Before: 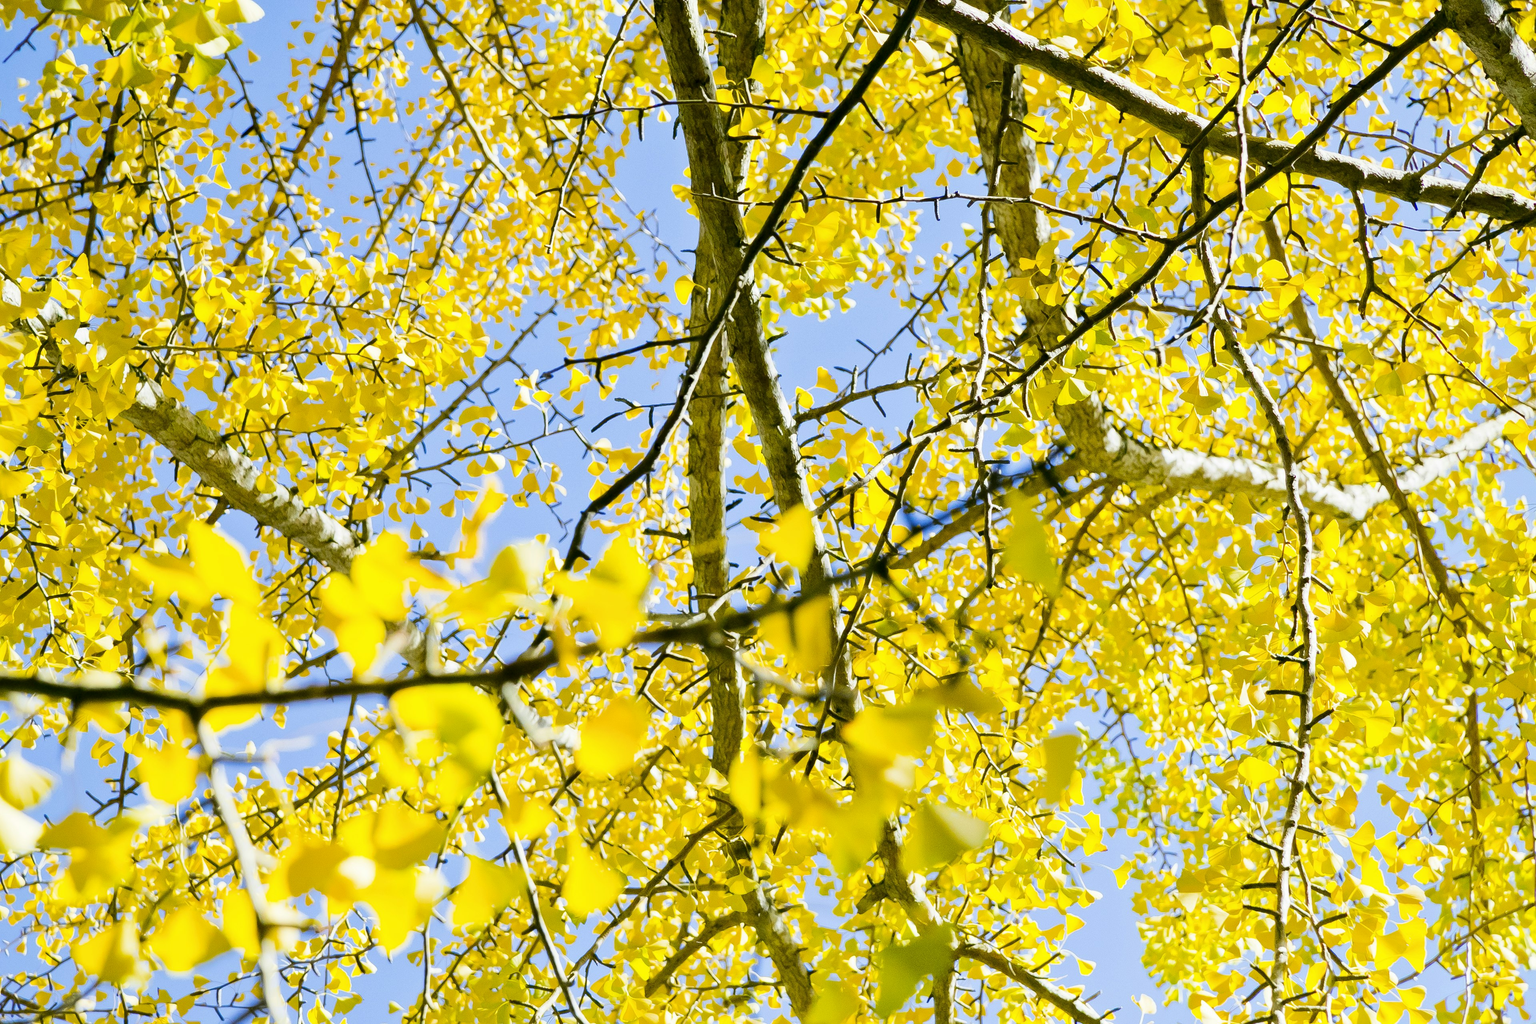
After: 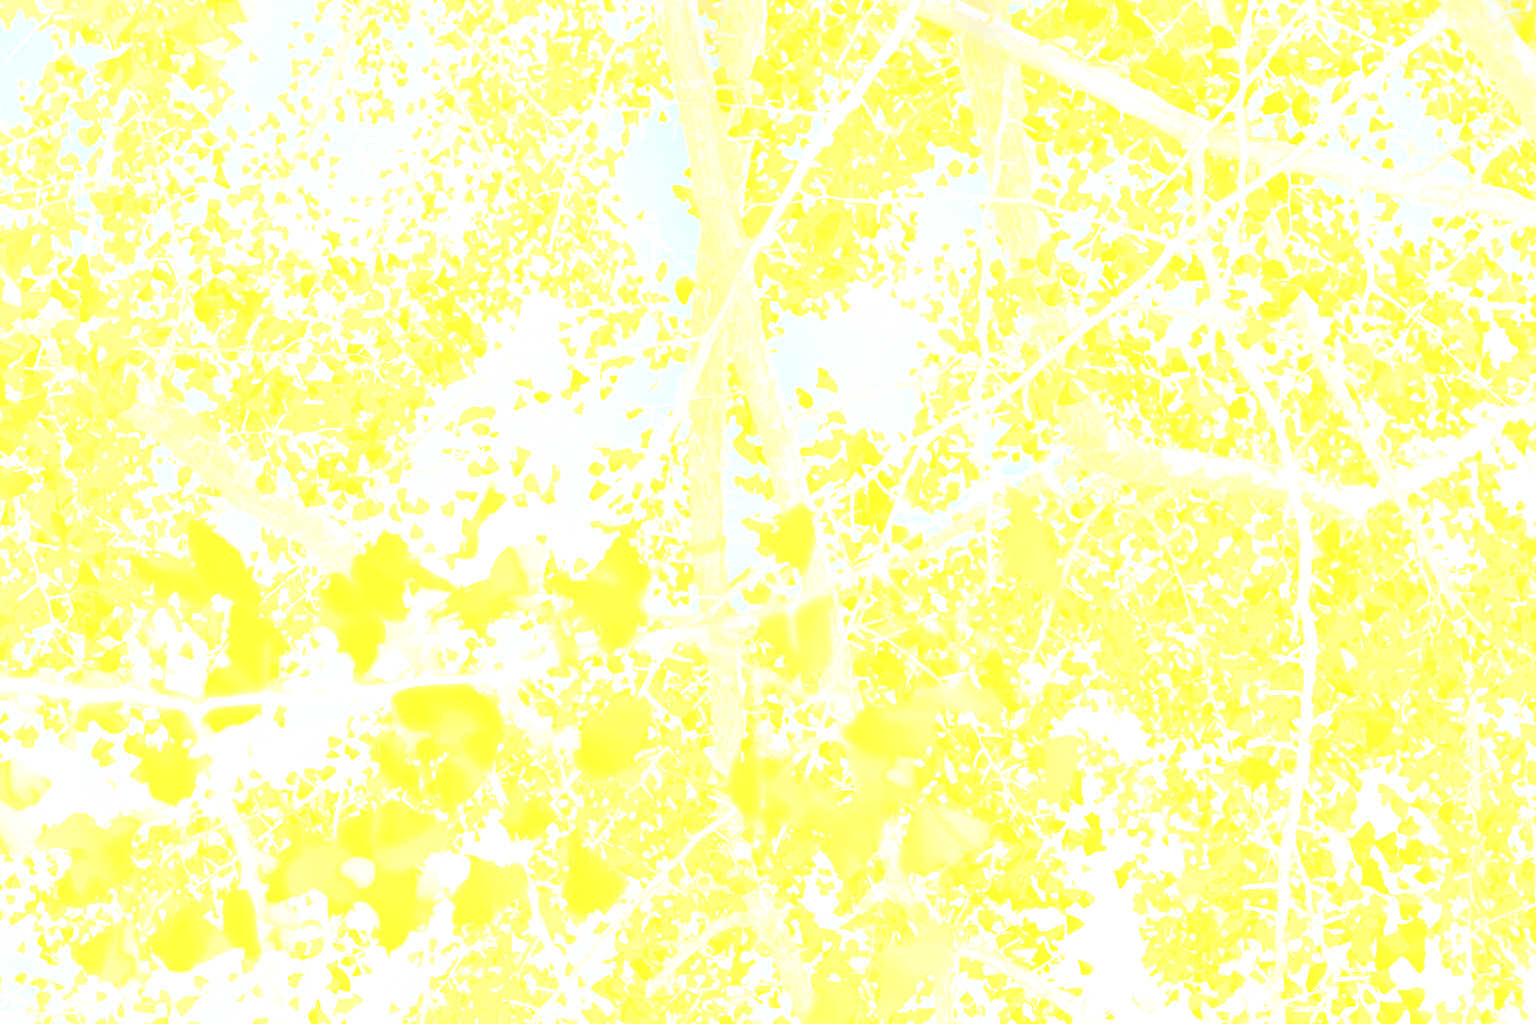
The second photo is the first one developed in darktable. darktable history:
local contrast: mode bilateral grid, contrast 100, coarseness 100, detail 94%, midtone range 0.2
bloom: size 25%, threshold 5%, strength 90%
grain: strength 49.07%
